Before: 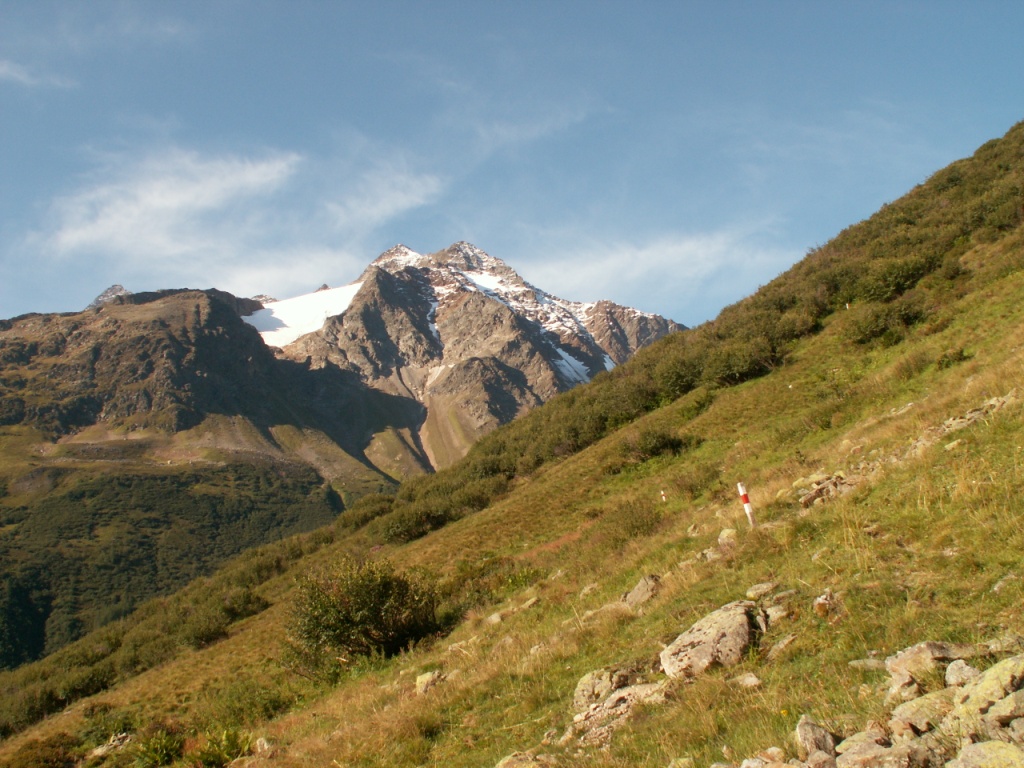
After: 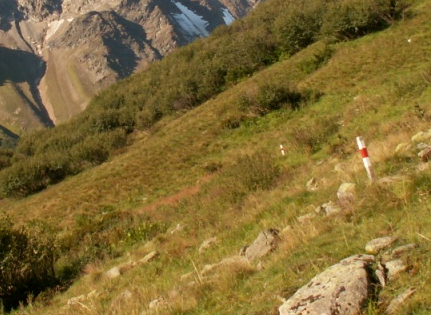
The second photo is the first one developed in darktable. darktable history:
exposure: black level correction 0.001, compensate highlight preservation false
crop: left 37.221%, top 45.169%, right 20.63%, bottom 13.777%
